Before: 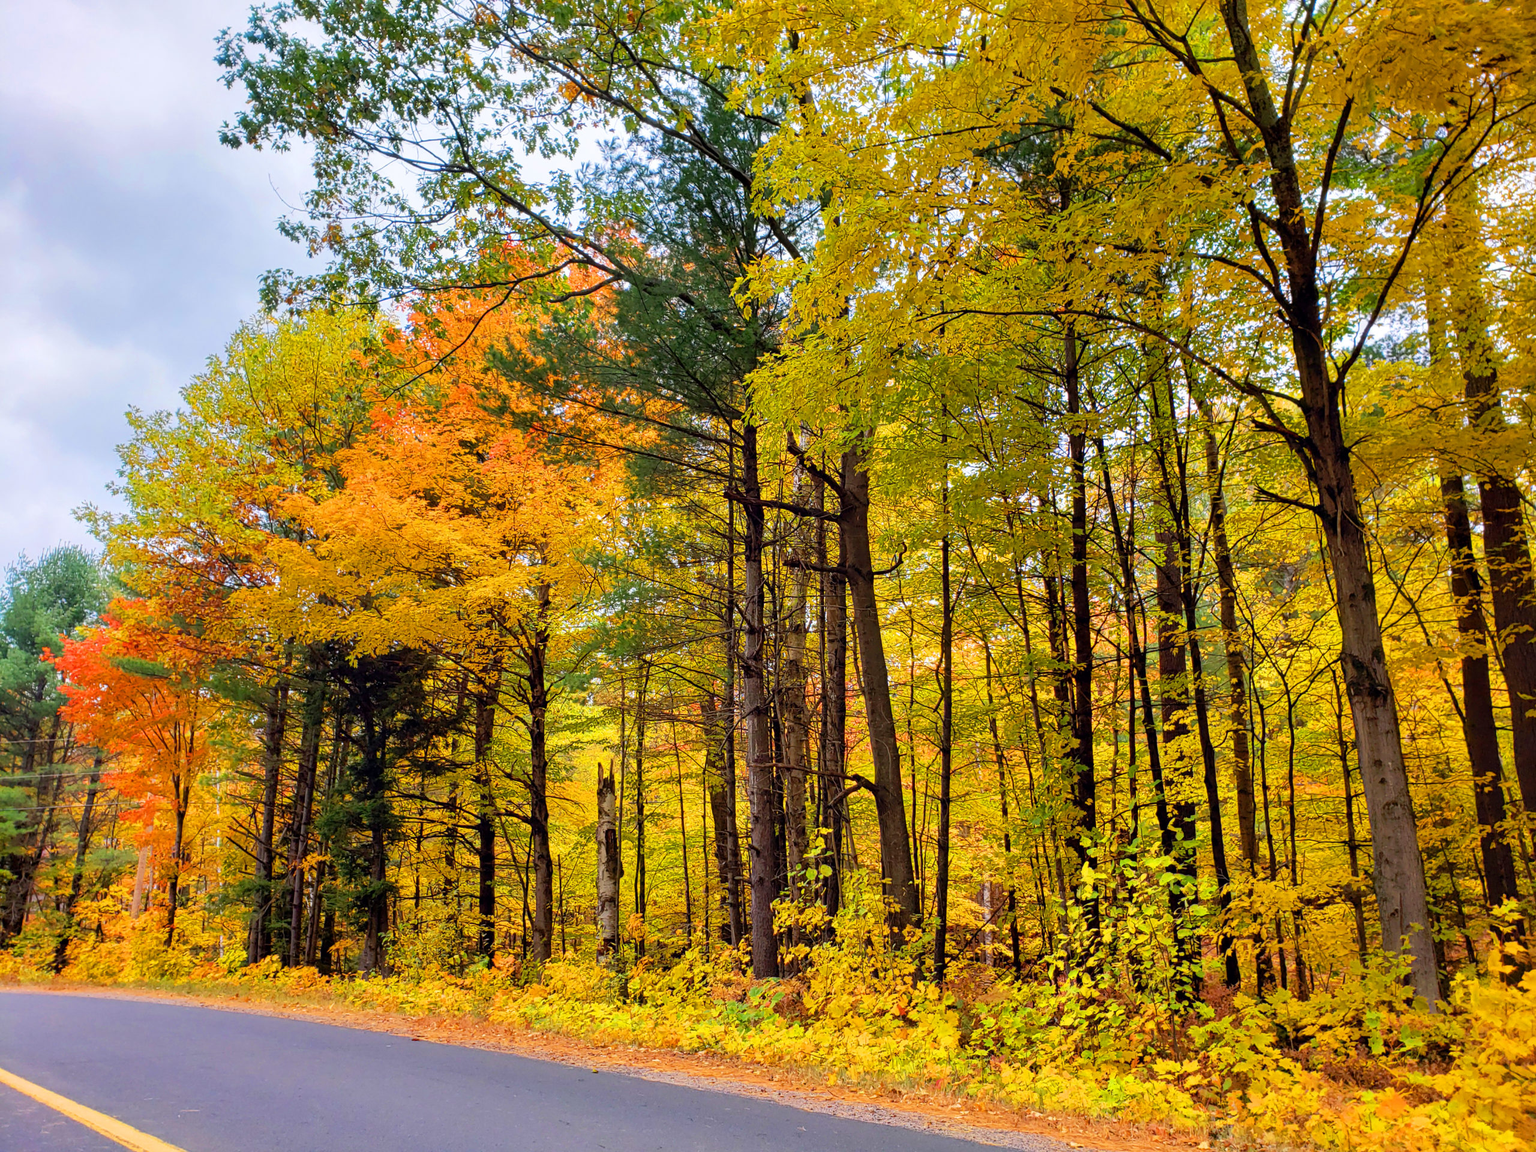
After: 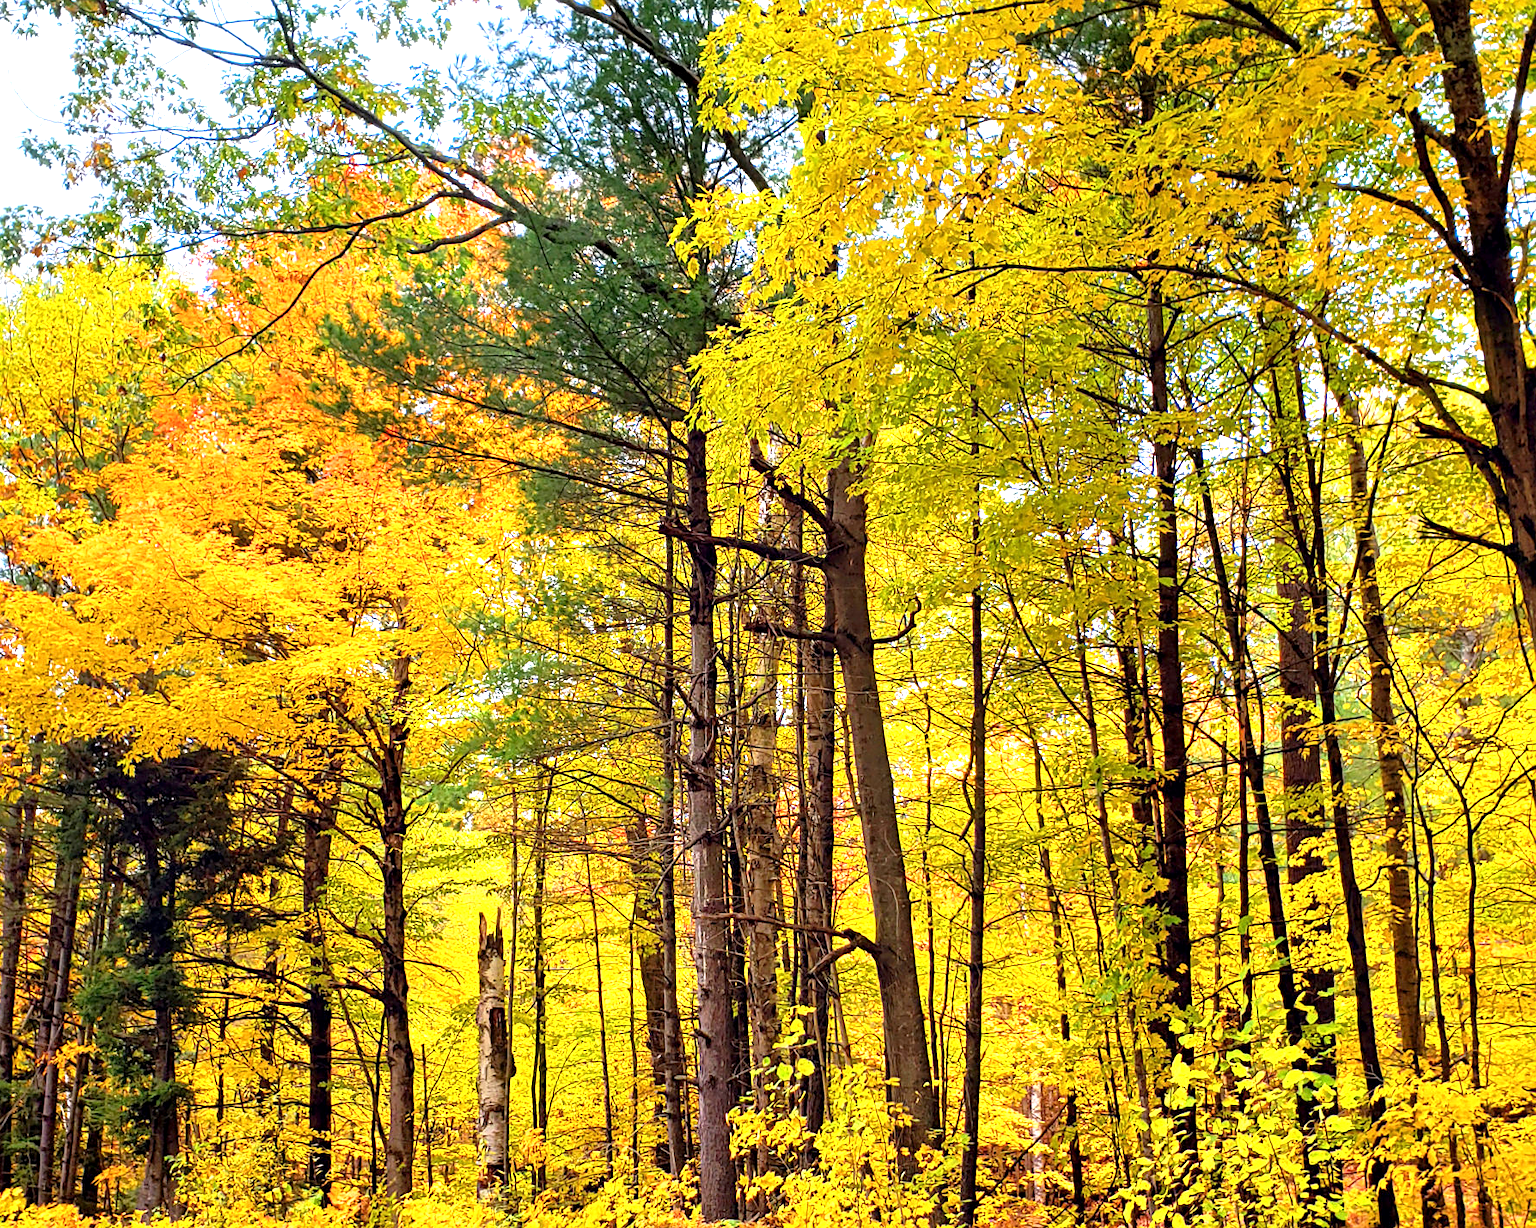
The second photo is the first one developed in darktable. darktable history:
crop and rotate: left 17.167%, top 10.889%, right 12.976%, bottom 14.6%
exposure: black level correction 0.001, exposure 1.043 EV, compensate exposure bias true, compensate highlight preservation false
color calibration: illuminant same as pipeline (D50), adaptation XYZ, x 0.345, y 0.357, temperature 5013.62 K
sharpen: amount 0.201
